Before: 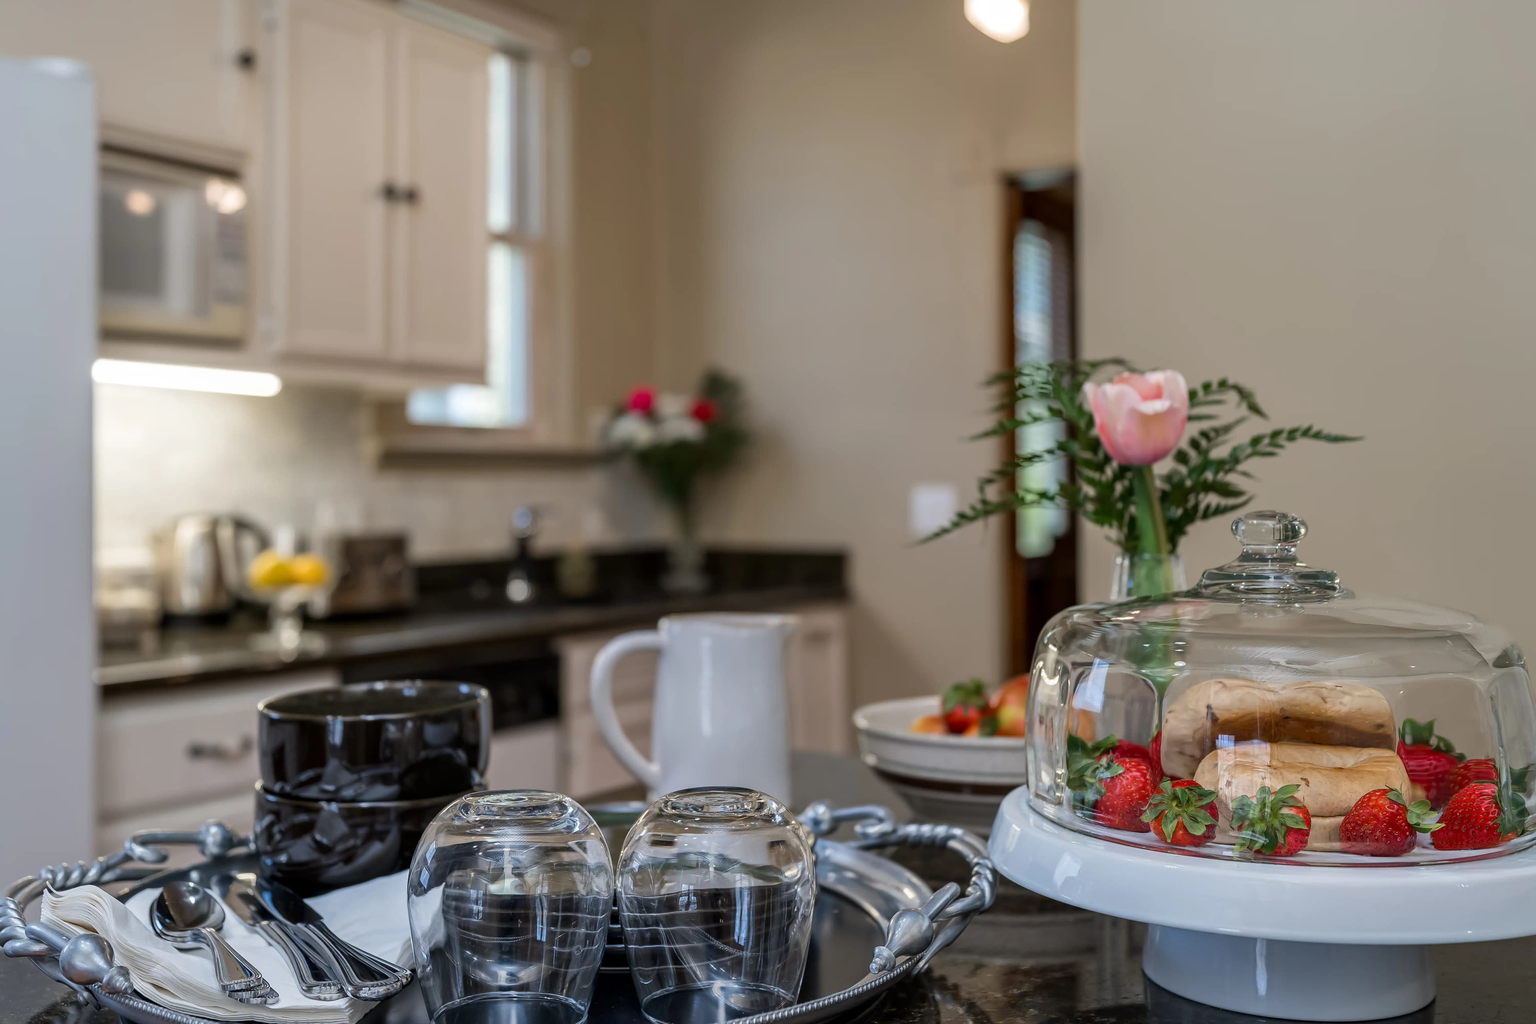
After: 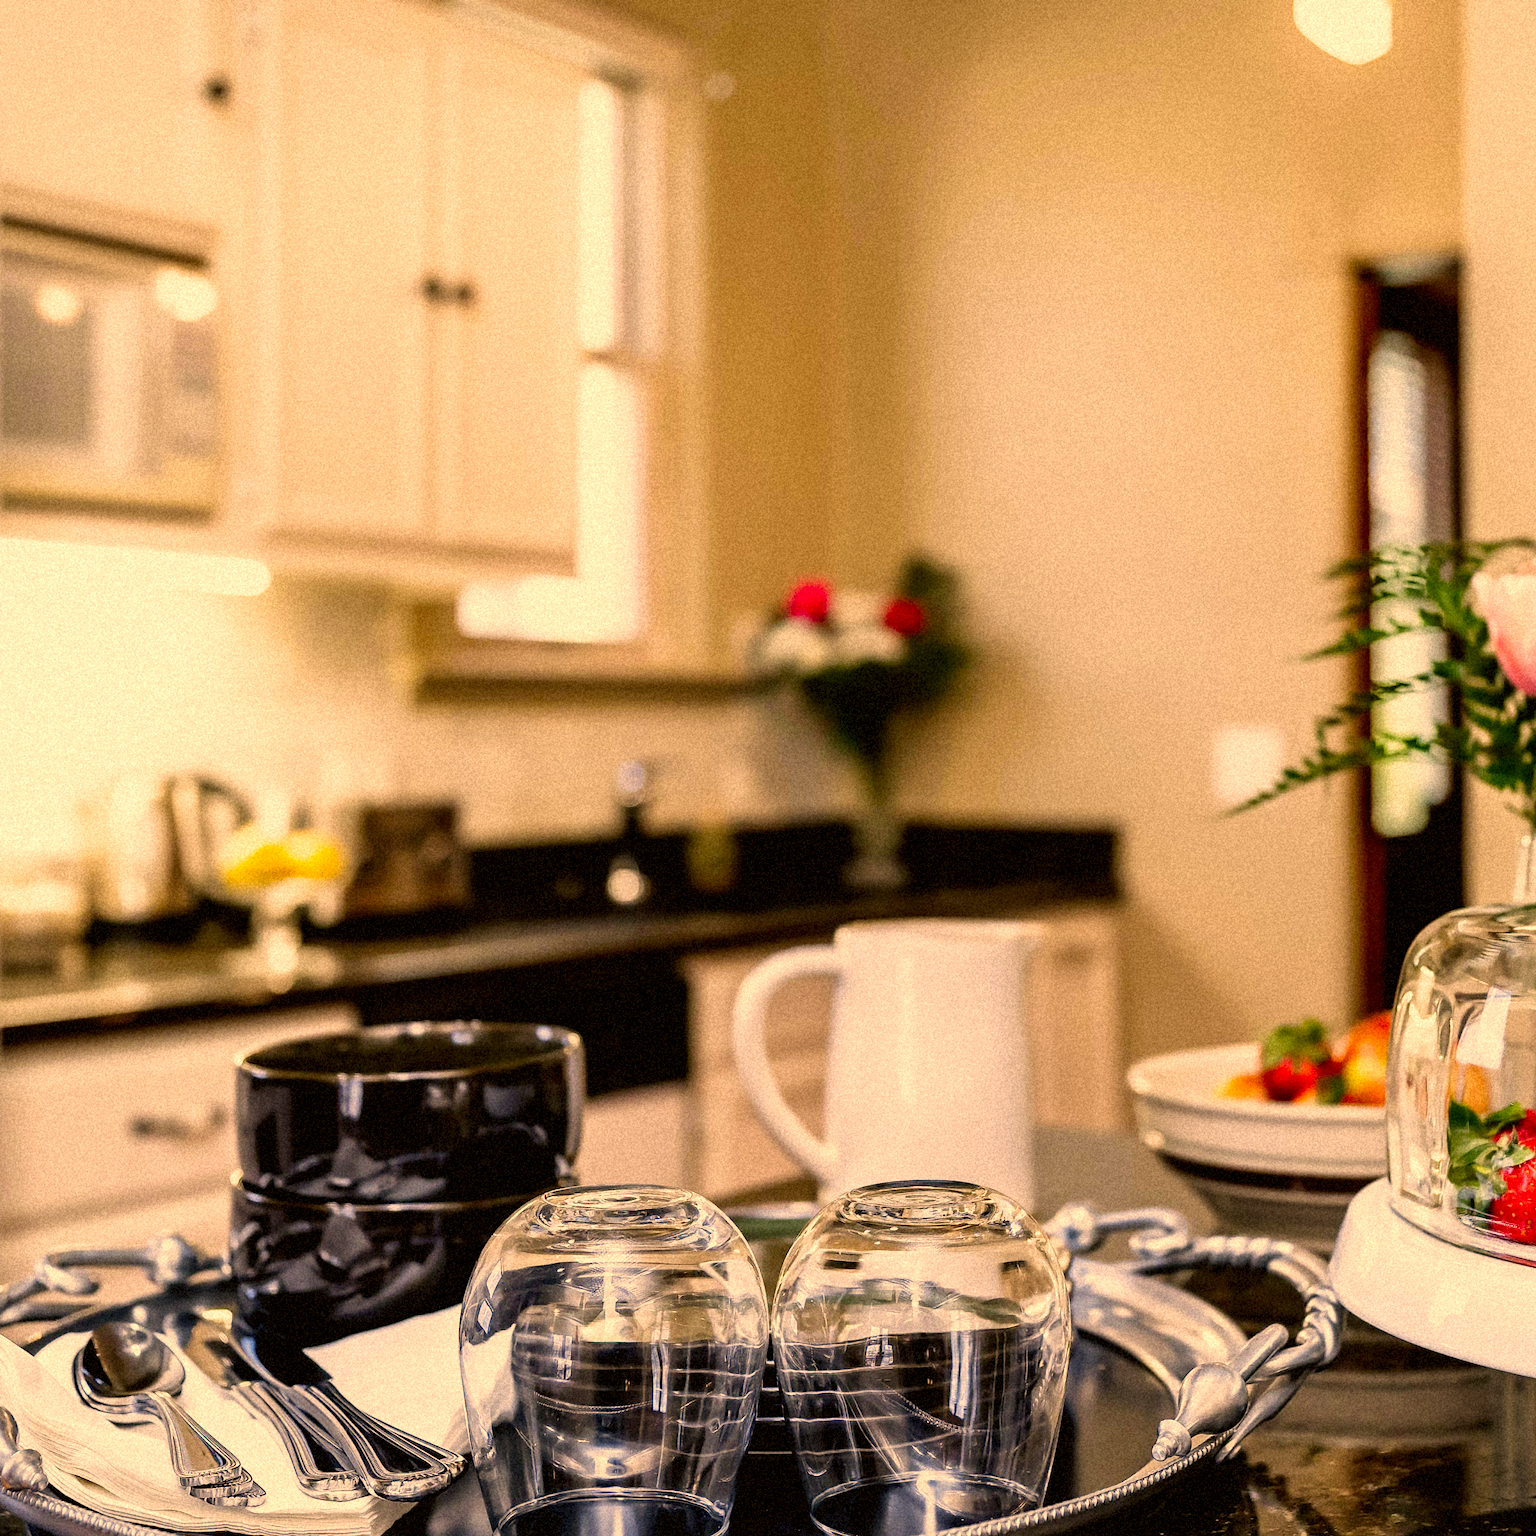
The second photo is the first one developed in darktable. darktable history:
filmic rgb: middle gray luminance 10%, black relative exposure -8.61 EV, white relative exposure 3.3 EV, threshold 6 EV, target black luminance 0%, hardness 5.2, latitude 44.69%, contrast 1.302, highlights saturation mix 5%, shadows ↔ highlights balance 24.64%, add noise in highlights 0, preserve chrominance no, color science v3 (2019), use custom middle-gray values true, iterations of high-quality reconstruction 0, contrast in highlights soft, enable highlight reconstruction true
grain: strength 35%, mid-tones bias 0%
color correction: highlights a* 17.94, highlights b* 35.39, shadows a* 1.48, shadows b* 6.42, saturation 1.01
crop and rotate: left 6.617%, right 26.717%
